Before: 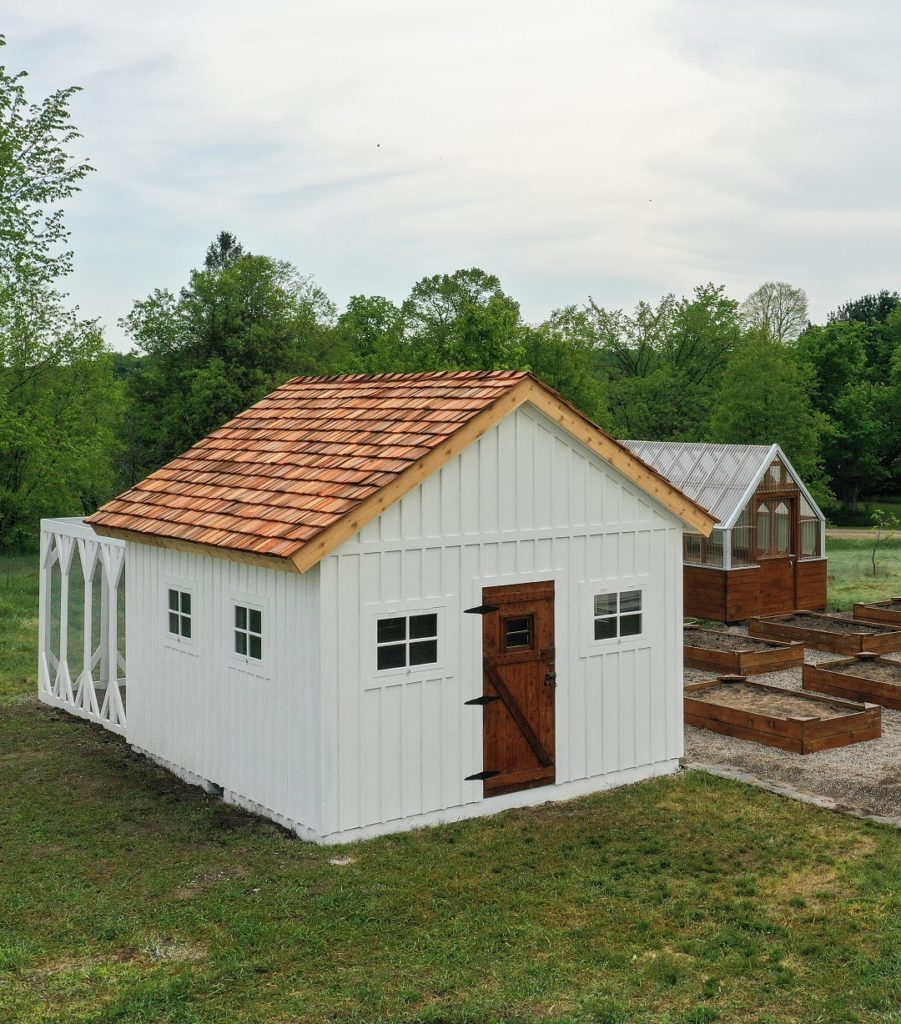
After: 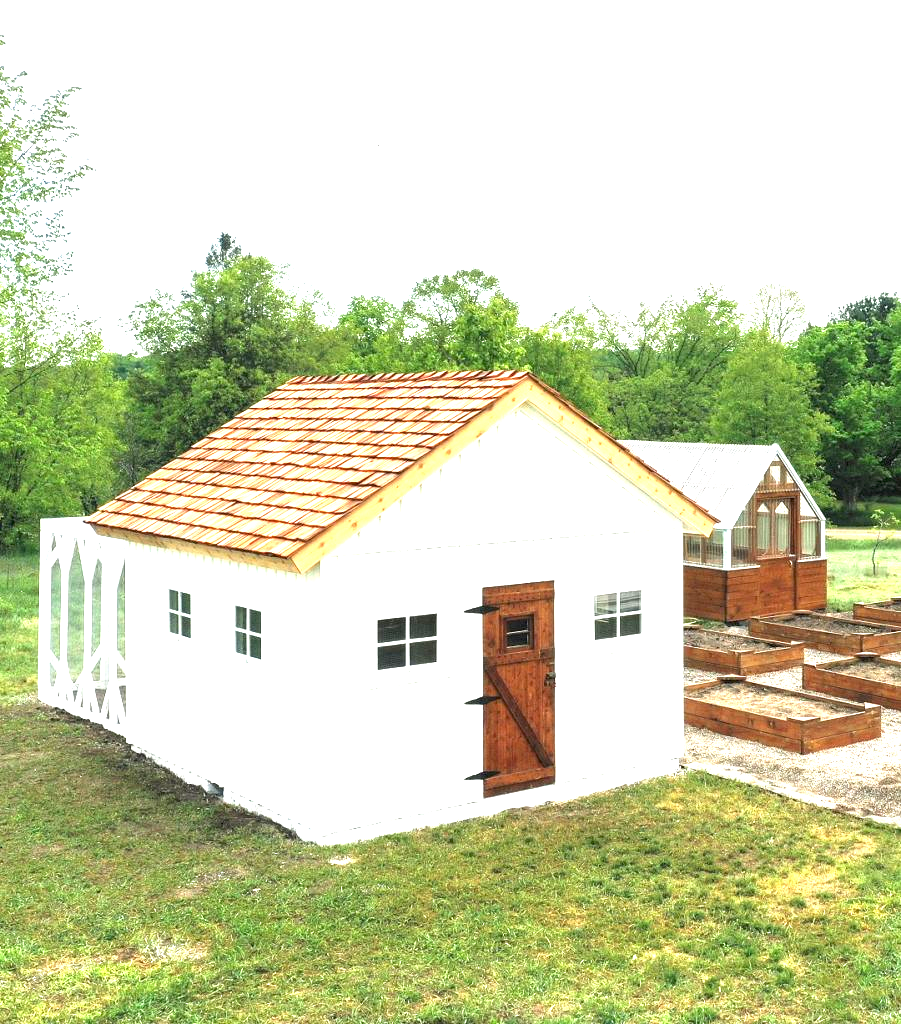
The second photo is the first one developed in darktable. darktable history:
exposure: exposure 2.187 EV, compensate highlight preservation false
